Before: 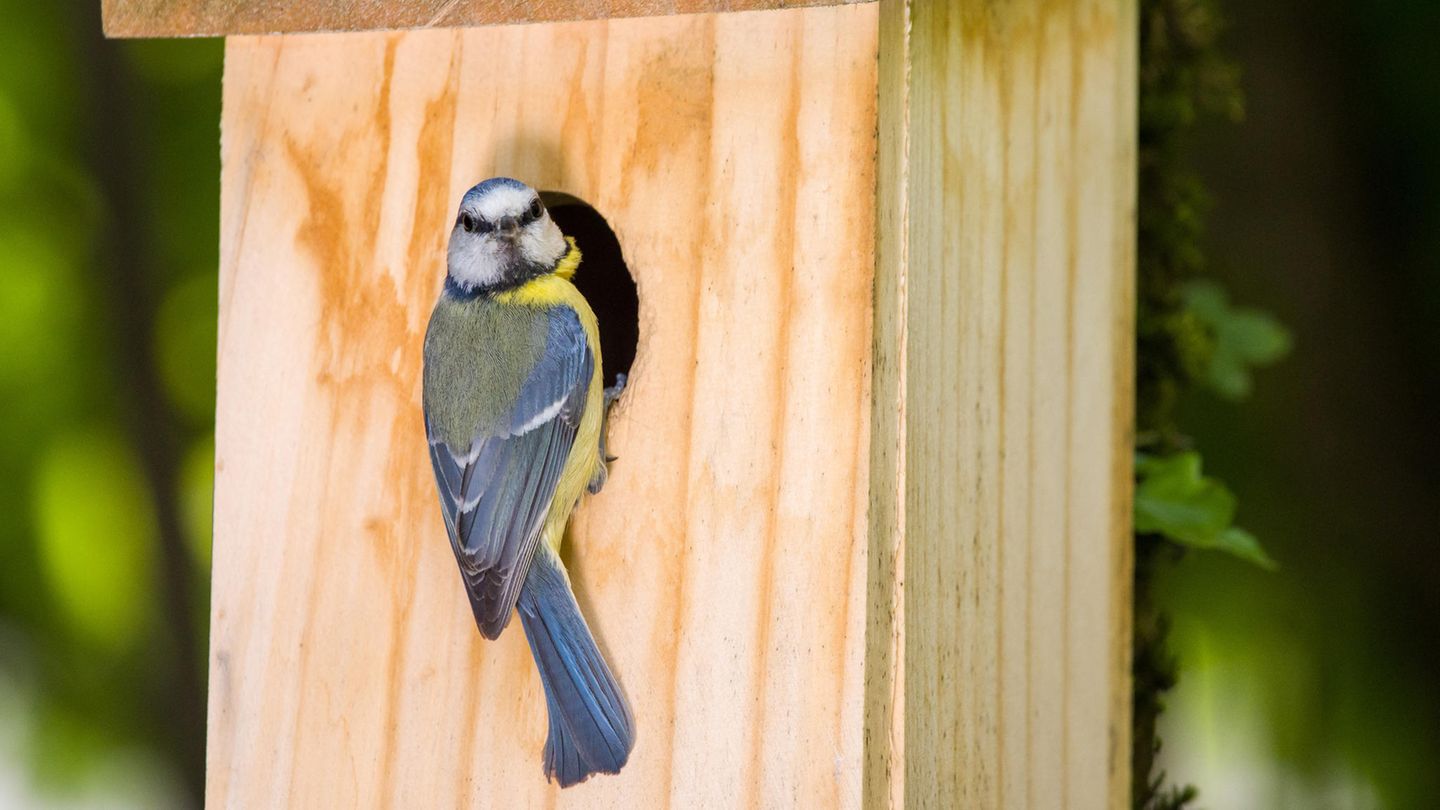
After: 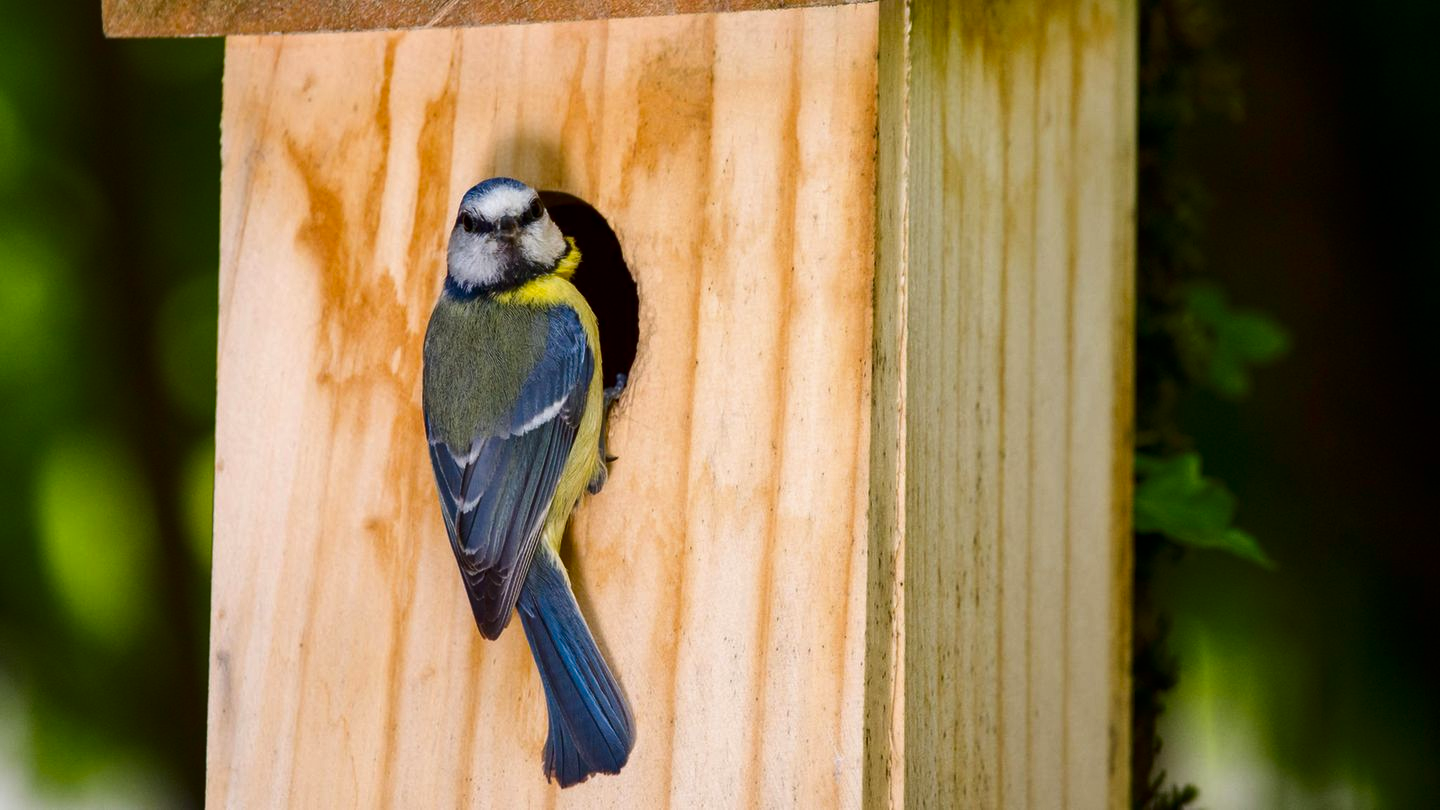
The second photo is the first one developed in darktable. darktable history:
contrast brightness saturation: contrast 0.097, brightness -0.271, saturation 0.139
